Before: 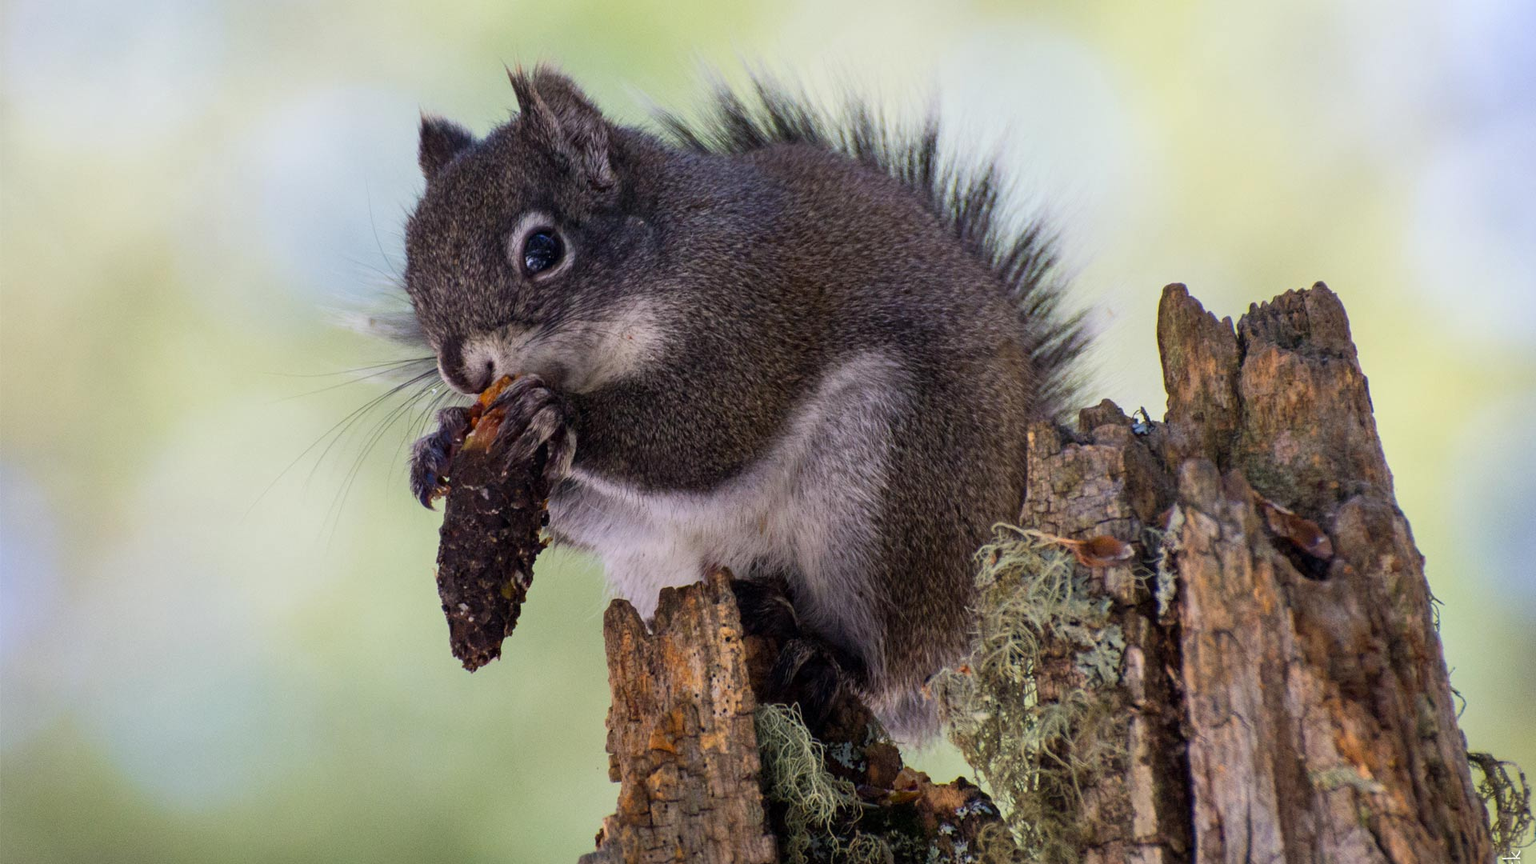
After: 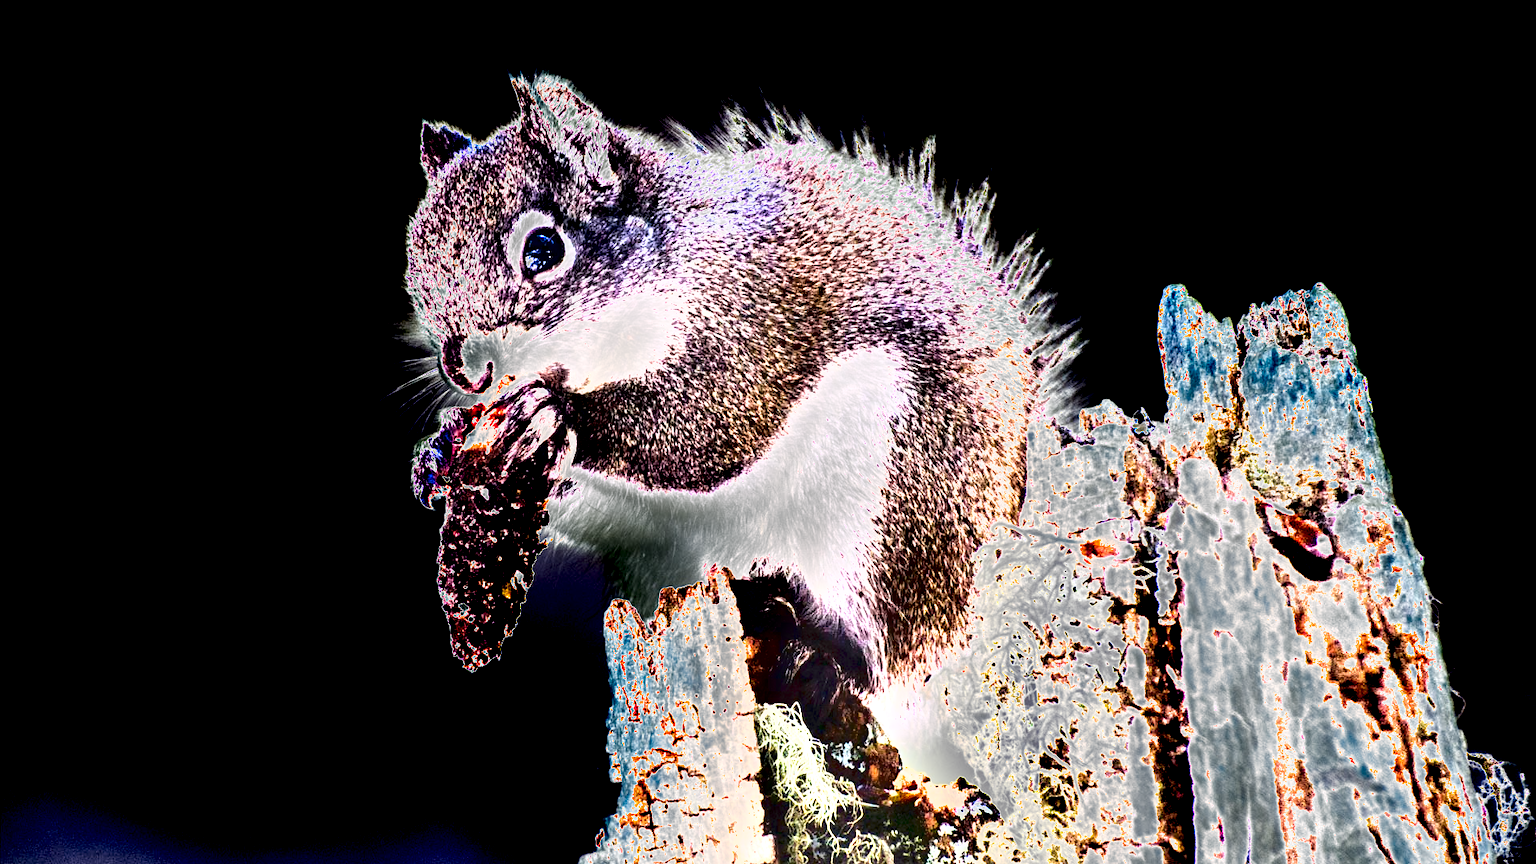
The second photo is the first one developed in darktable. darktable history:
contrast brightness saturation: saturation -0.052
exposure: black level correction 0, exposure 4.065 EV, compensate exposure bias true, compensate highlight preservation false
shadows and highlights: highlights color adjustment 53.53%, soften with gaussian
